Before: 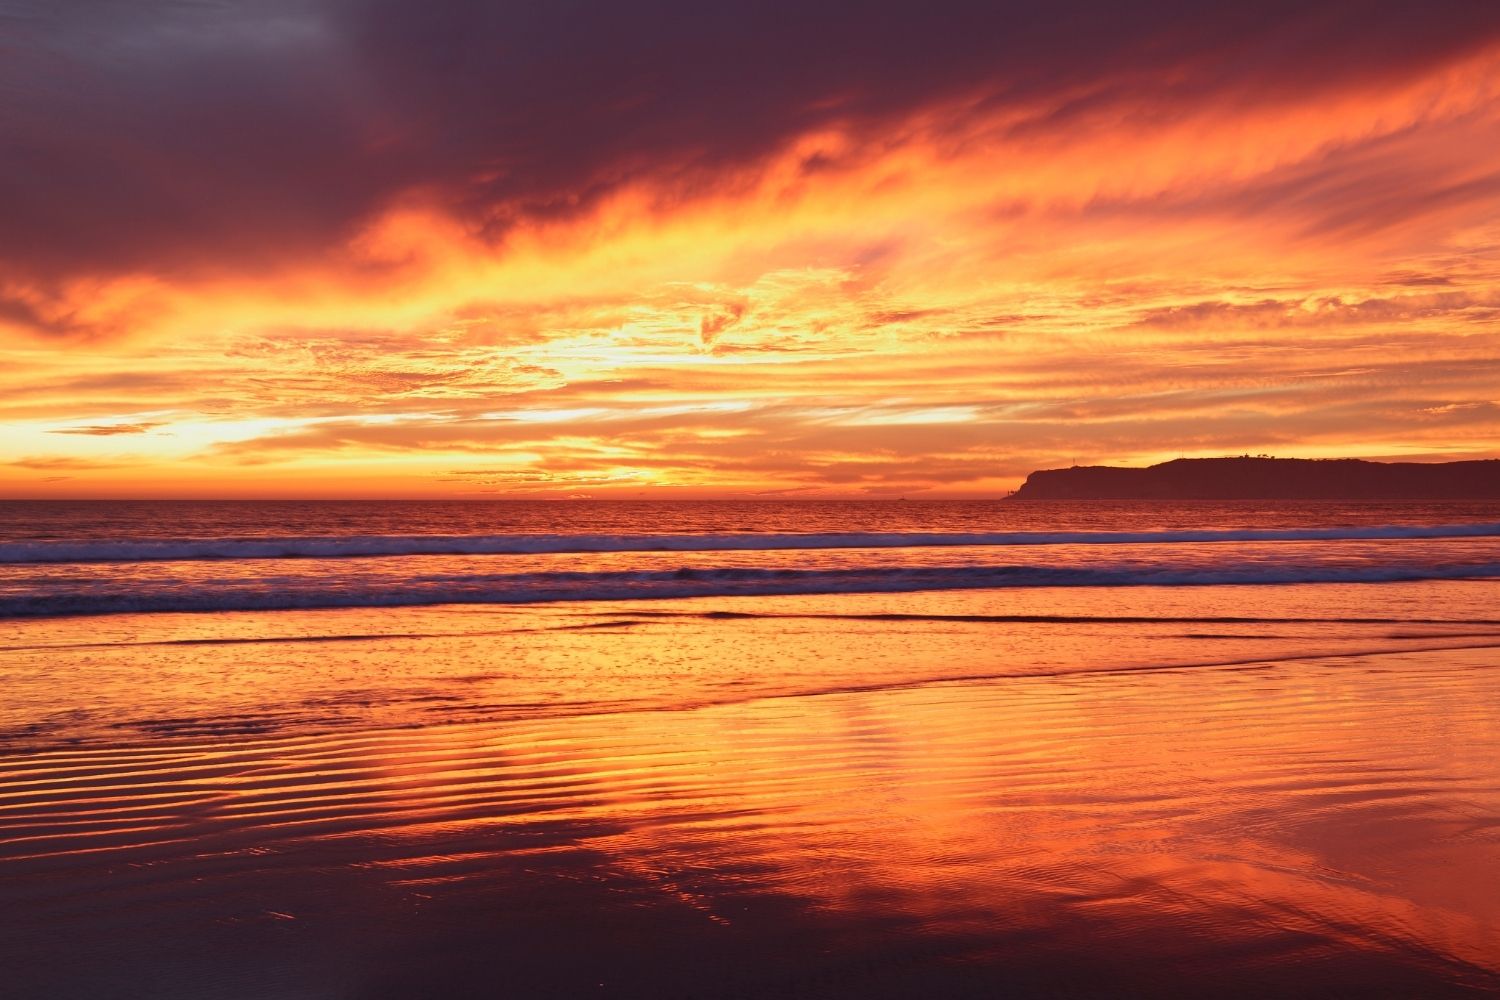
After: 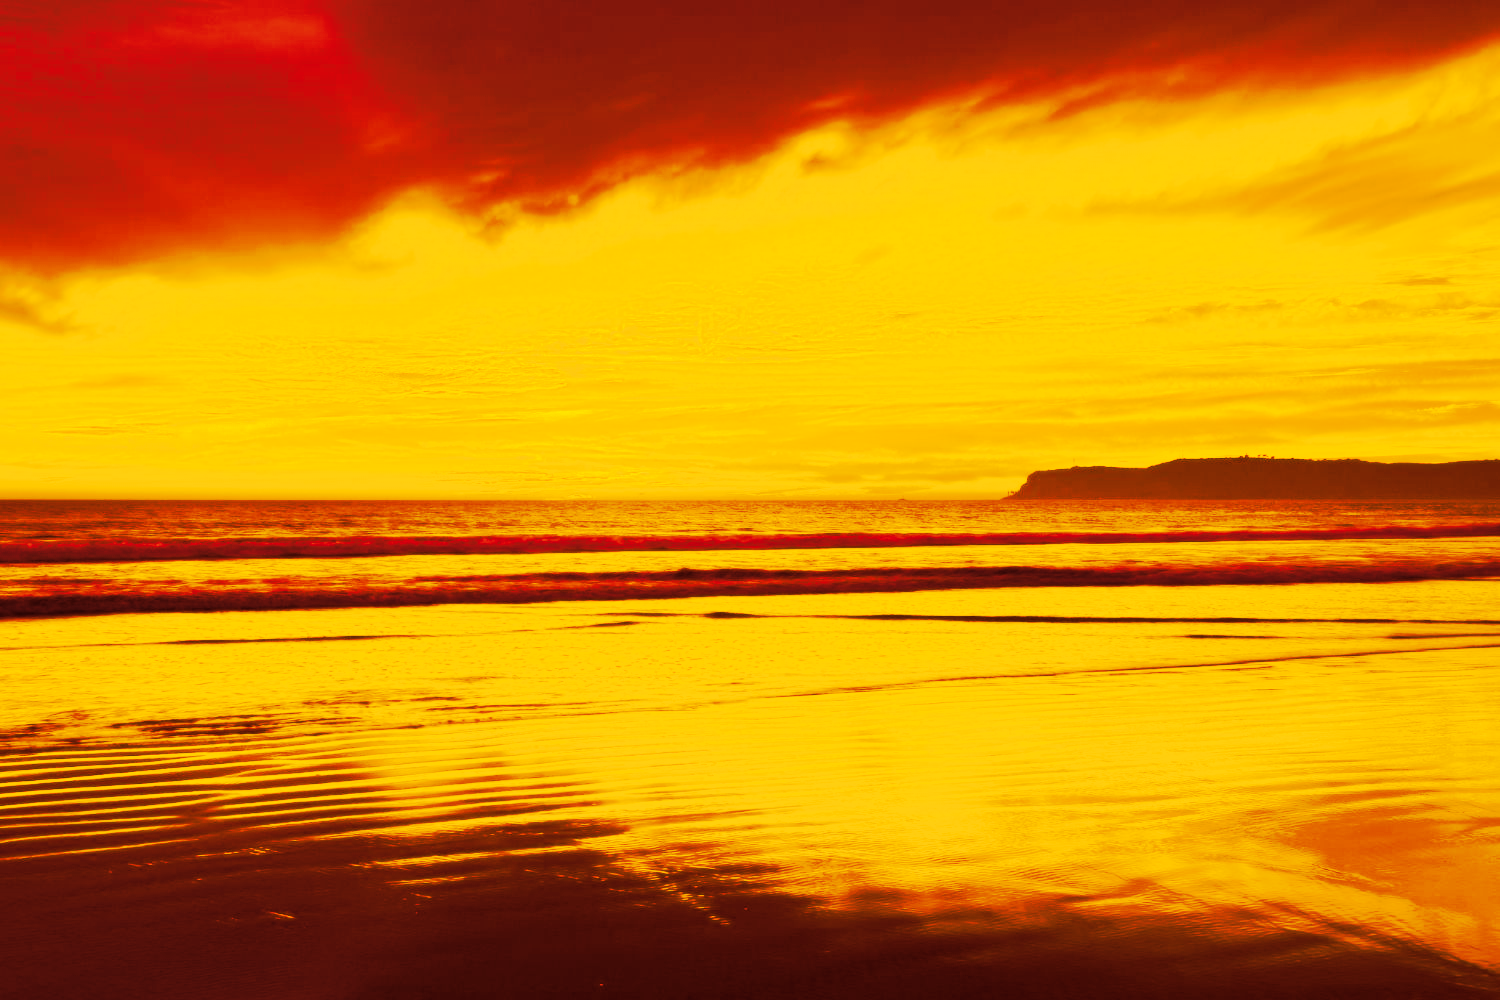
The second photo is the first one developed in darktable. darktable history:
tone curve: curves: ch0 [(0, 0) (0.003, 0.015) (0.011, 0.019) (0.025, 0.025) (0.044, 0.039) (0.069, 0.053) (0.1, 0.076) (0.136, 0.107) (0.177, 0.143) (0.224, 0.19) (0.277, 0.253) (0.335, 0.32) (0.399, 0.412) (0.468, 0.524) (0.543, 0.668) (0.623, 0.717) (0.709, 0.769) (0.801, 0.82) (0.898, 0.865) (1, 1)], preserve colors none
color look up table: target L [95.13, 87.6, 68.82, 66.19, 17.88, 68.41, 28.64, 70.84, 62.64, 44.34, 5.035, 35.57, 7.115, 10.01, 26.74, 202.15, 92.81, 90.96, 89.95, 90.45, 68.54, 82.07, 85.88, 61.51, 64.65, 38.23, 42.4, 11.05, 99.68, 92.21, 95, 73.61, 61.47, 90.96, 63.8, 64.14, 68.83, 59.55, 23.54, 30.53, 4.207, 6.961, 62.43, 46.73, 13.87, 15.97, 36.67, 7.147, 3.25], target a [1.702, 16.47, 53.09, 56.65, 30.88, 53.73, 32.18, 47.03, 59.46, 25.56, 23.84, 29.45, 26.43, 28.05, 32.07, 0, 6.03, 9.061, 10.49, 10.31, 52.16, 28.76, 20.62, 61.33, 55.9, 30.02, 26.14, 28.81, -8.209, 5.248, 1.126, 45.31, 62.14, 9.056, 62.32, 60.84, 53.1, 57.33, 31.77, 32.46, 22.46, 25, 62.53, 28.37, 29.67, 30.27, 30.52, 26.52, 19.67], target b [98.13, 87.89, 64.89, 61.8, 29.24, 64.4, 41.05, 66.93, 58.59, 44.41, 8.455, 43.12, 11.97, 16.68, 38.34, -0.001, 95.21, 92.68, 91.28, 91.96, 64.25, 80.55, 85.54, 58.92, 59.8, 44.03, 43.96, 18.43, 104.89, 94.42, 98, 70.34, 59.3, 92.73, 59.93, 59.9, 64.79, 57.16, 35.68, 40.74, 7.053, 11.54, 59.37, 45.58, 23.14, 26.74, 43.45, 11.87, 5.433], num patches 49
